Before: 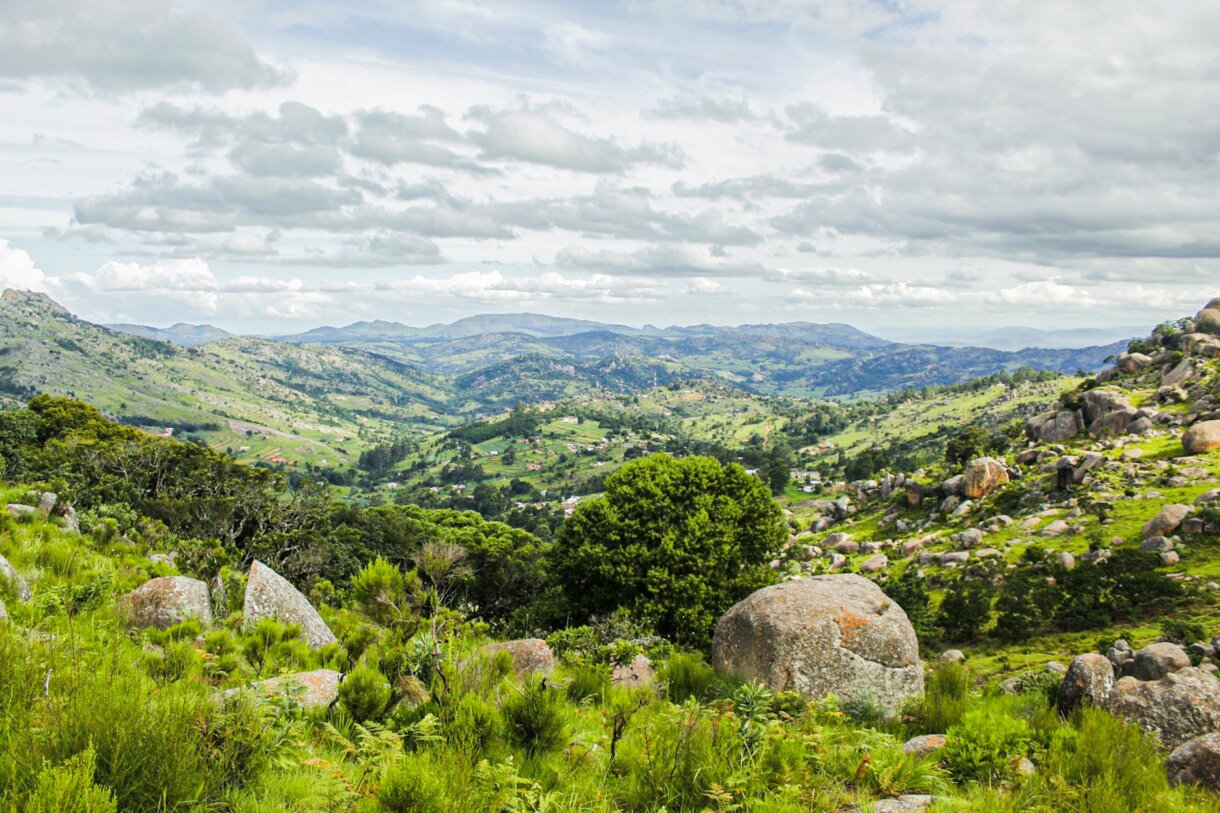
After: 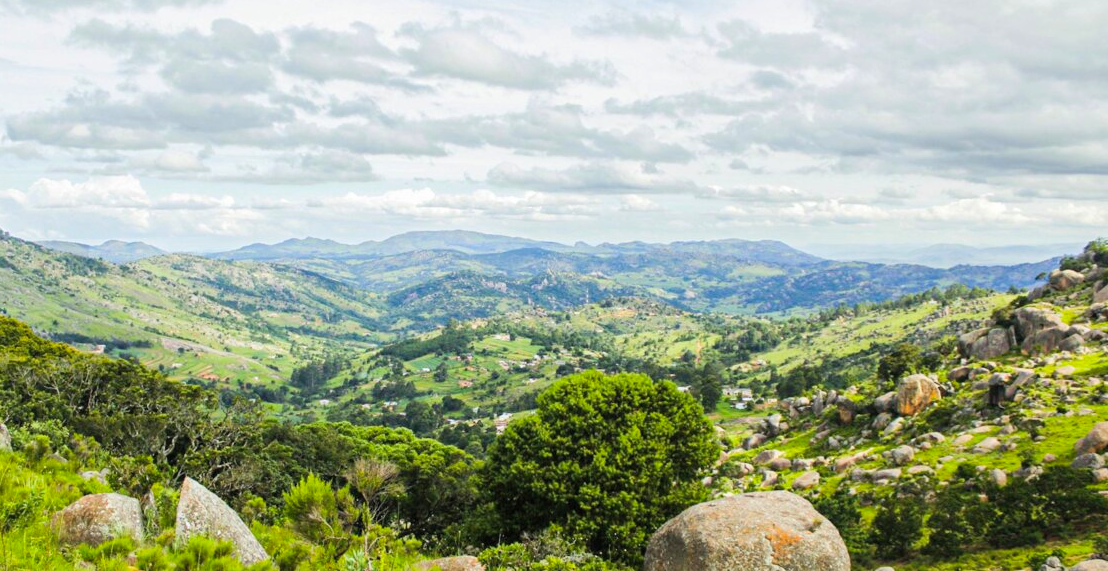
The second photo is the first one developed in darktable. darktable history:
crop: left 5.596%, top 10.314%, right 3.534%, bottom 19.395%
contrast brightness saturation: contrast 0.07, brightness 0.08, saturation 0.18
